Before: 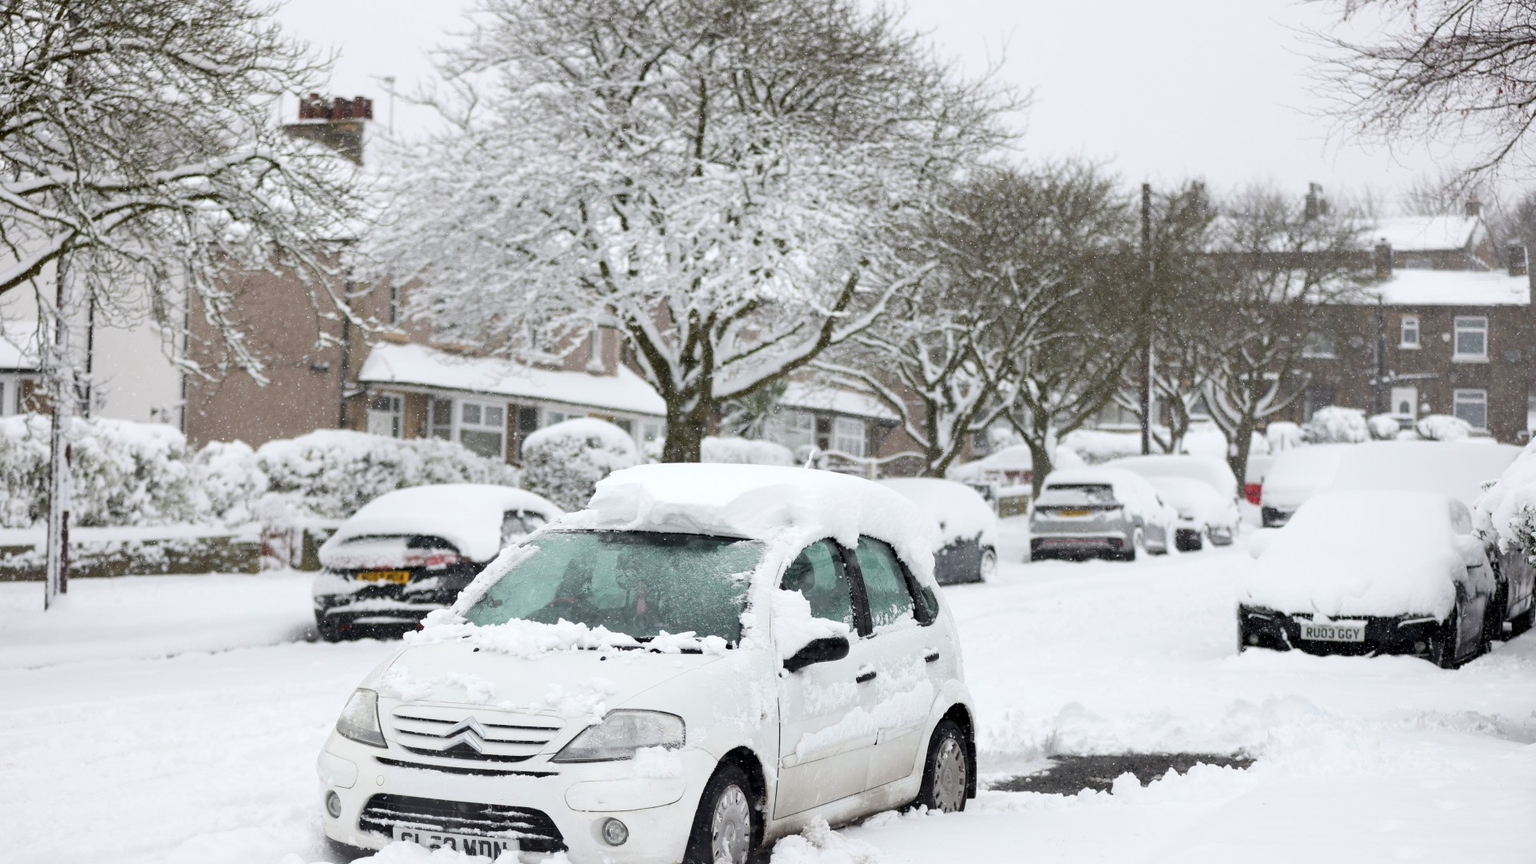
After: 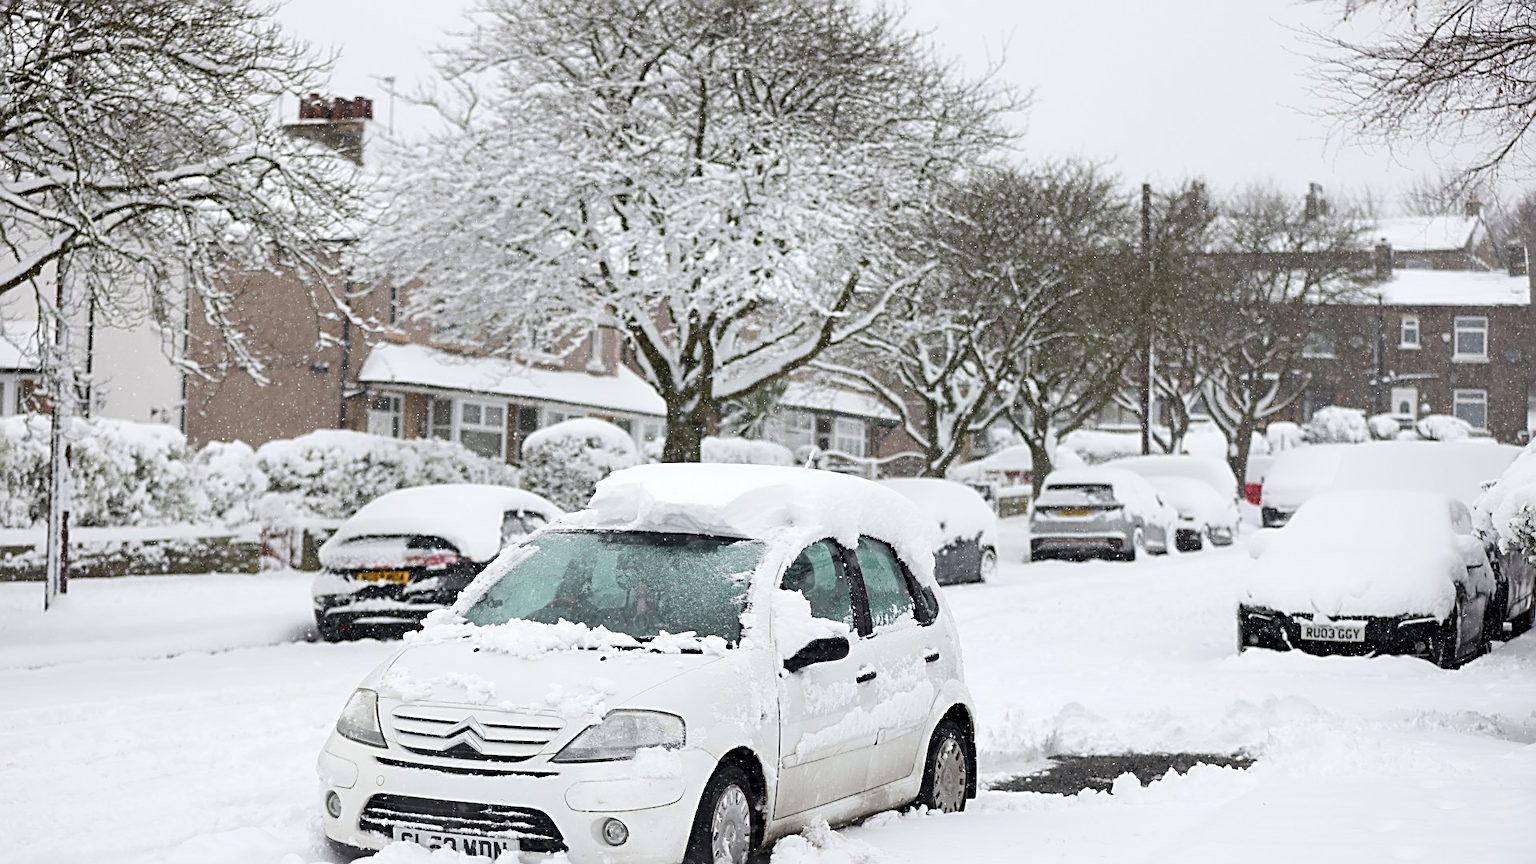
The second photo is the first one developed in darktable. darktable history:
tone equalizer: on, module defaults
sharpen: radius 2.584, amount 0.688
